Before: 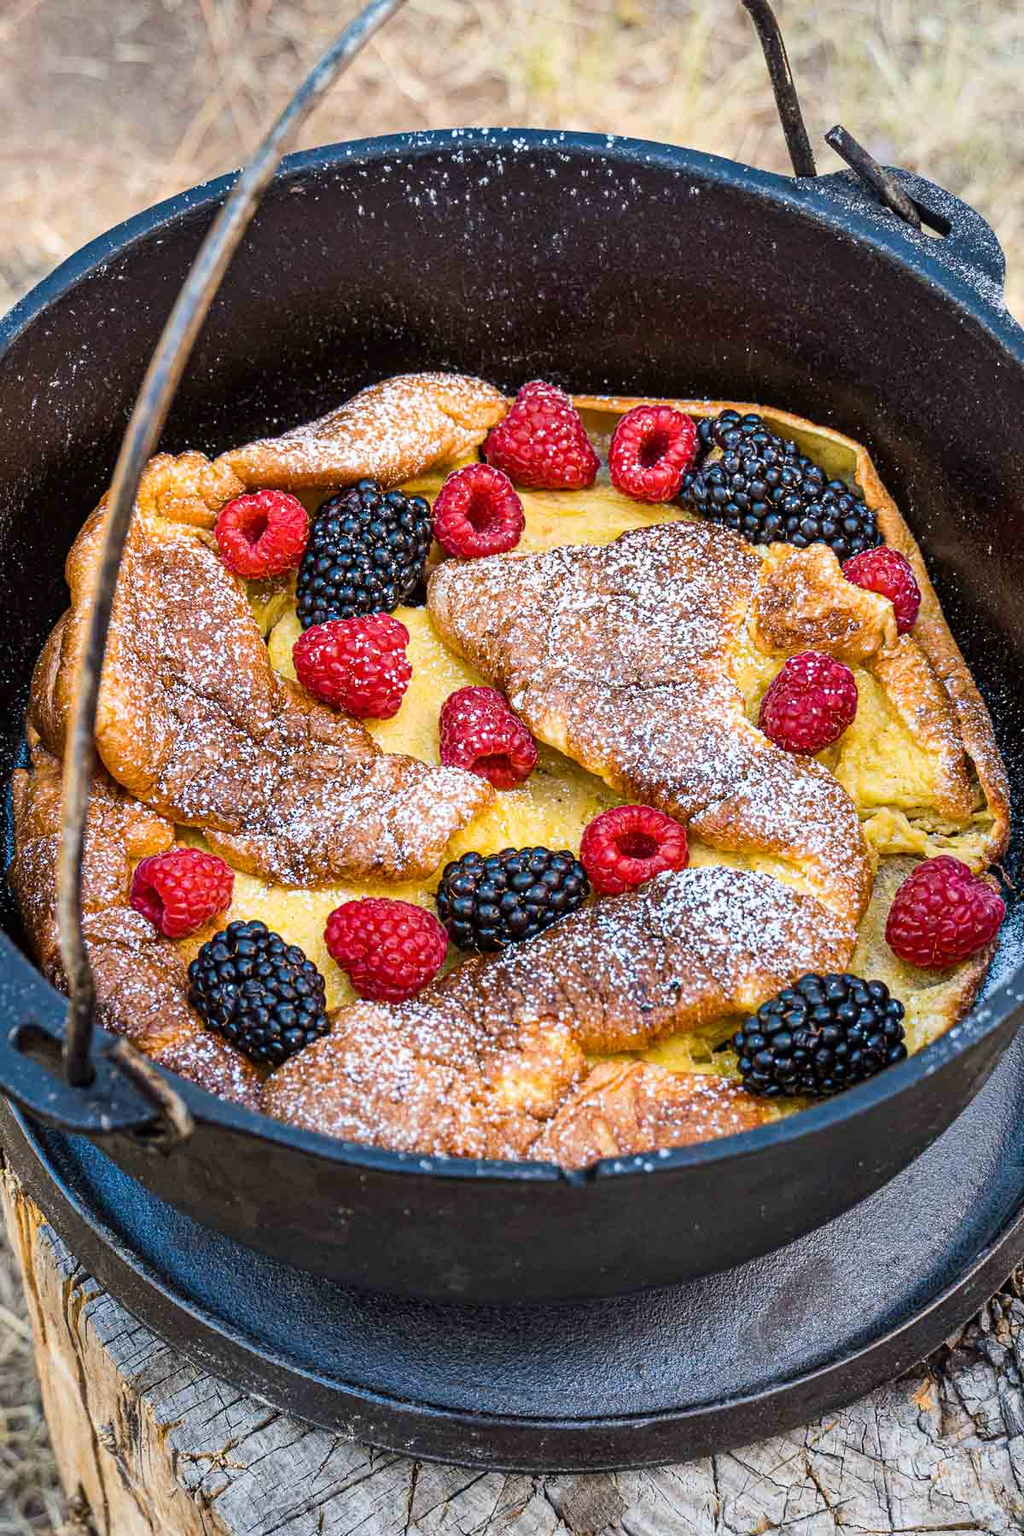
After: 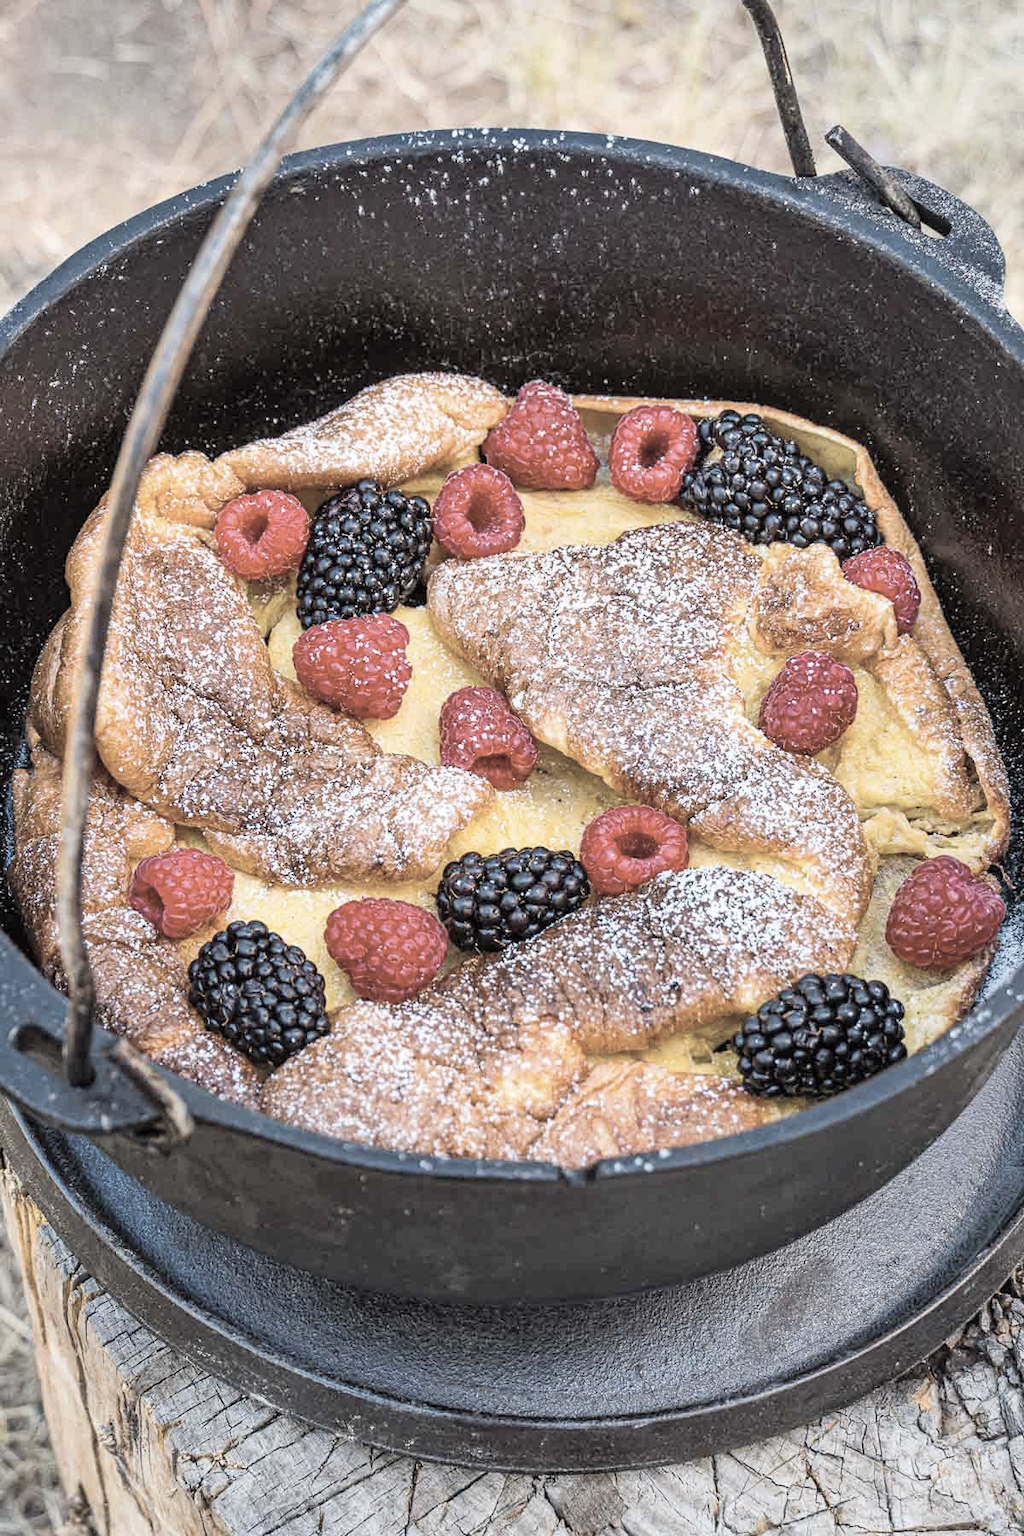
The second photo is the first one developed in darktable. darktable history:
contrast brightness saturation: brightness 0.184, saturation -0.494
